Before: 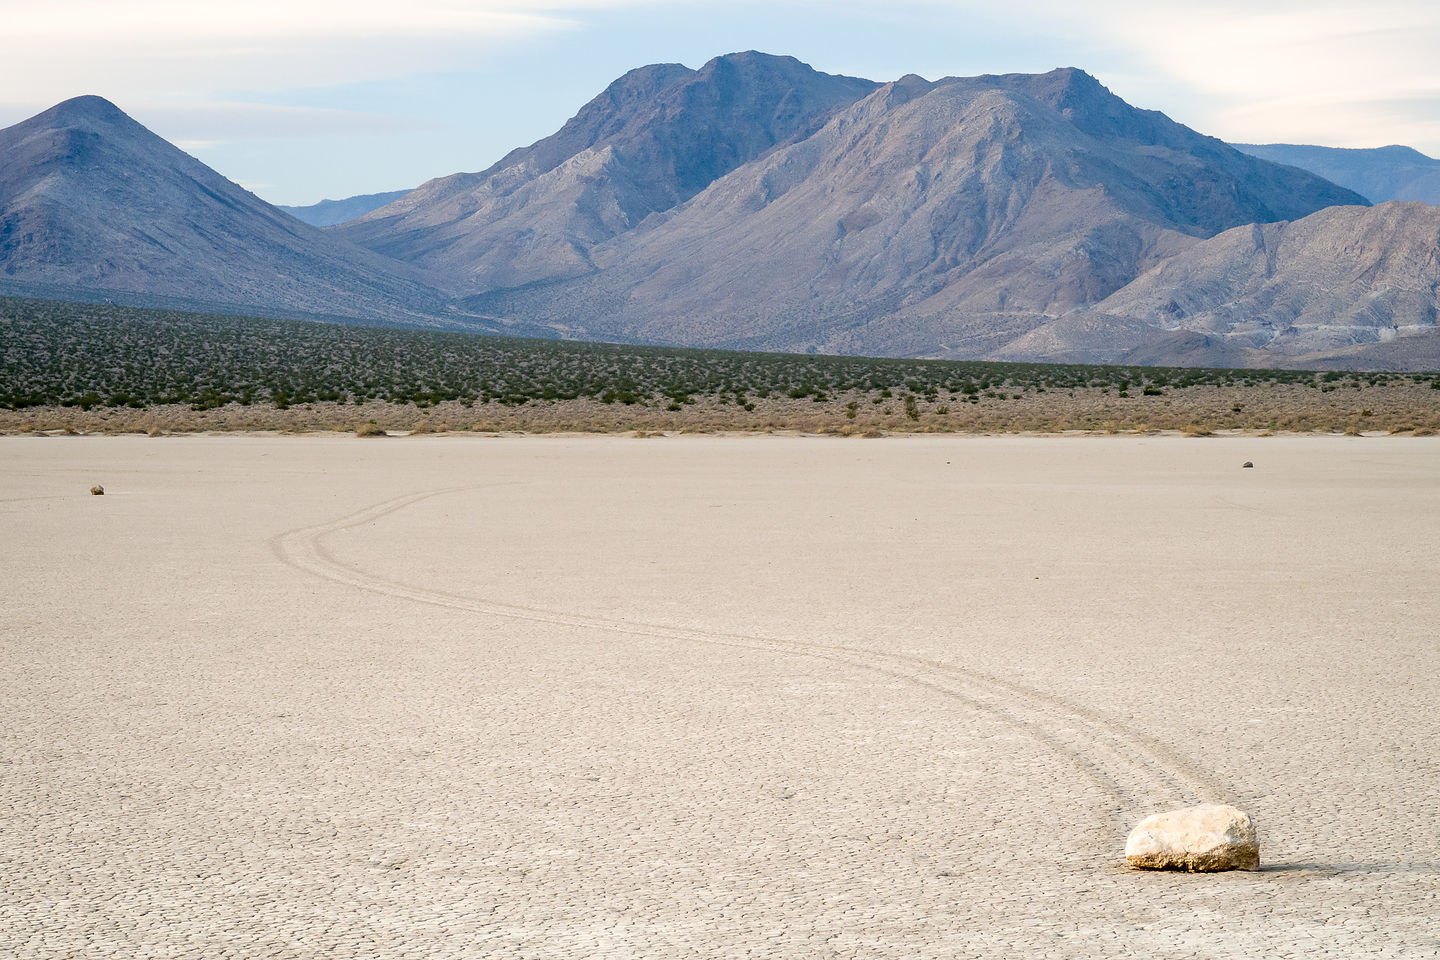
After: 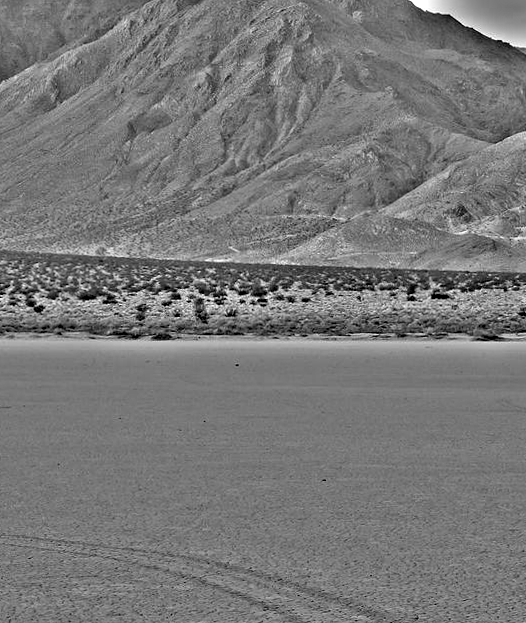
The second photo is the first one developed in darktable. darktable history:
crop and rotate: left 49.936%, top 10.094%, right 13.136%, bottom 24.256%
highpass: on, module defaults
rotate and perspective: rotation 0.174°, lens shift (vertical) 0.013, lens shift (horizontal) 0.019, shear 0.001, automatic cropping original format, crop left 0.007, crop right 0.991, crop top 0.016, crop bottom 0.997
